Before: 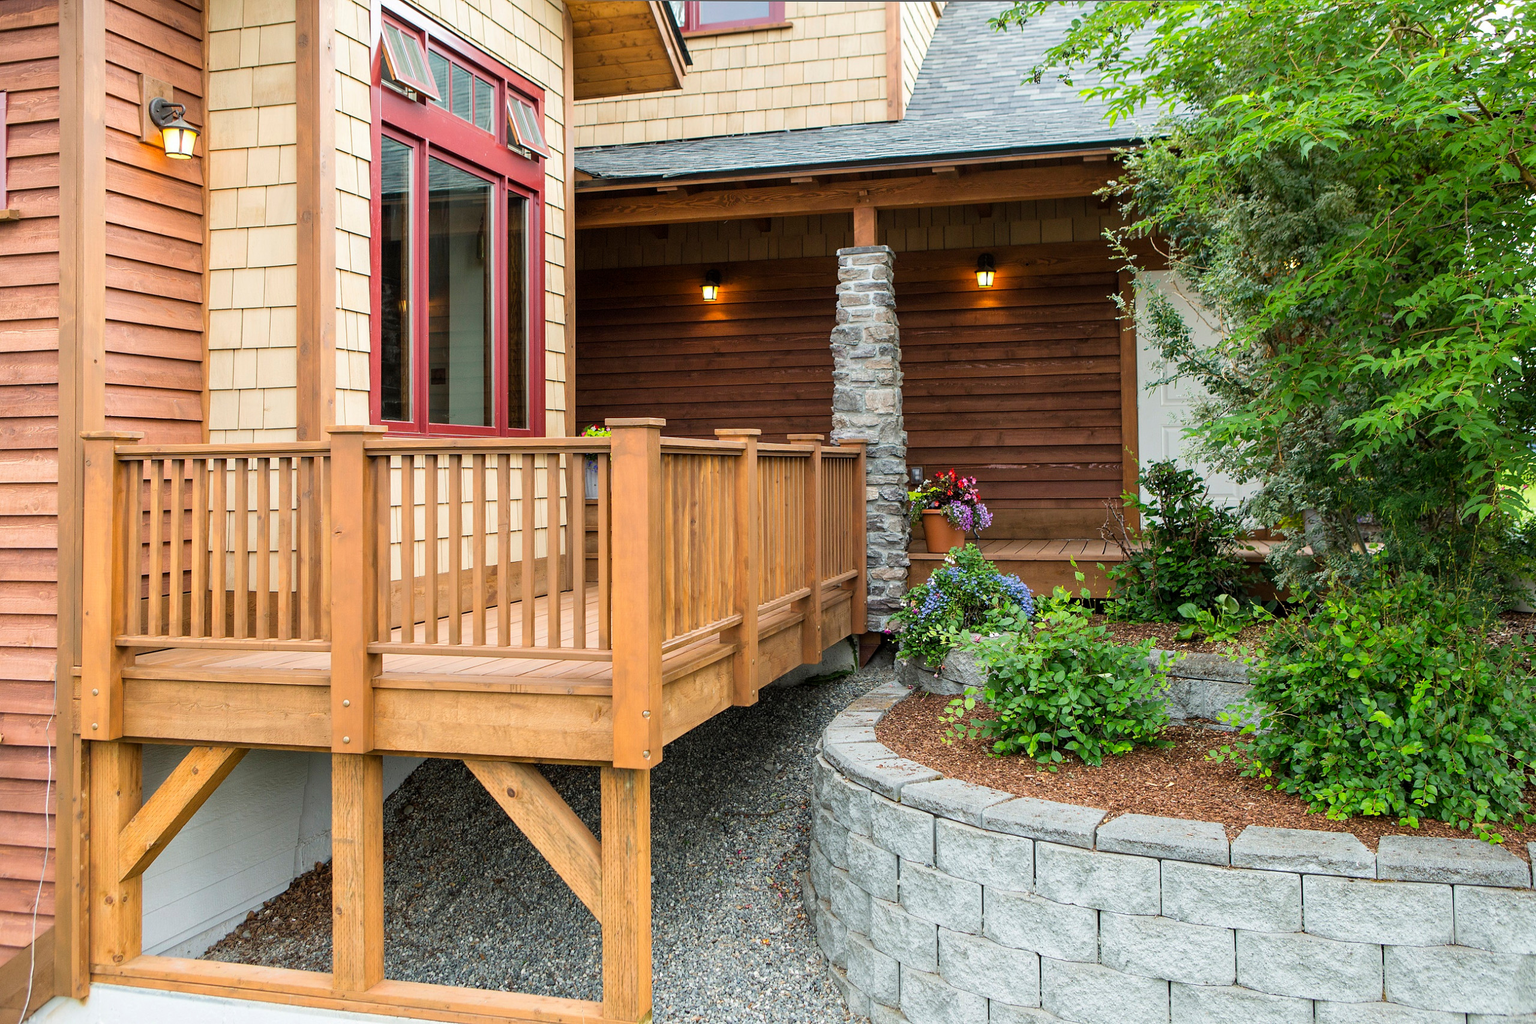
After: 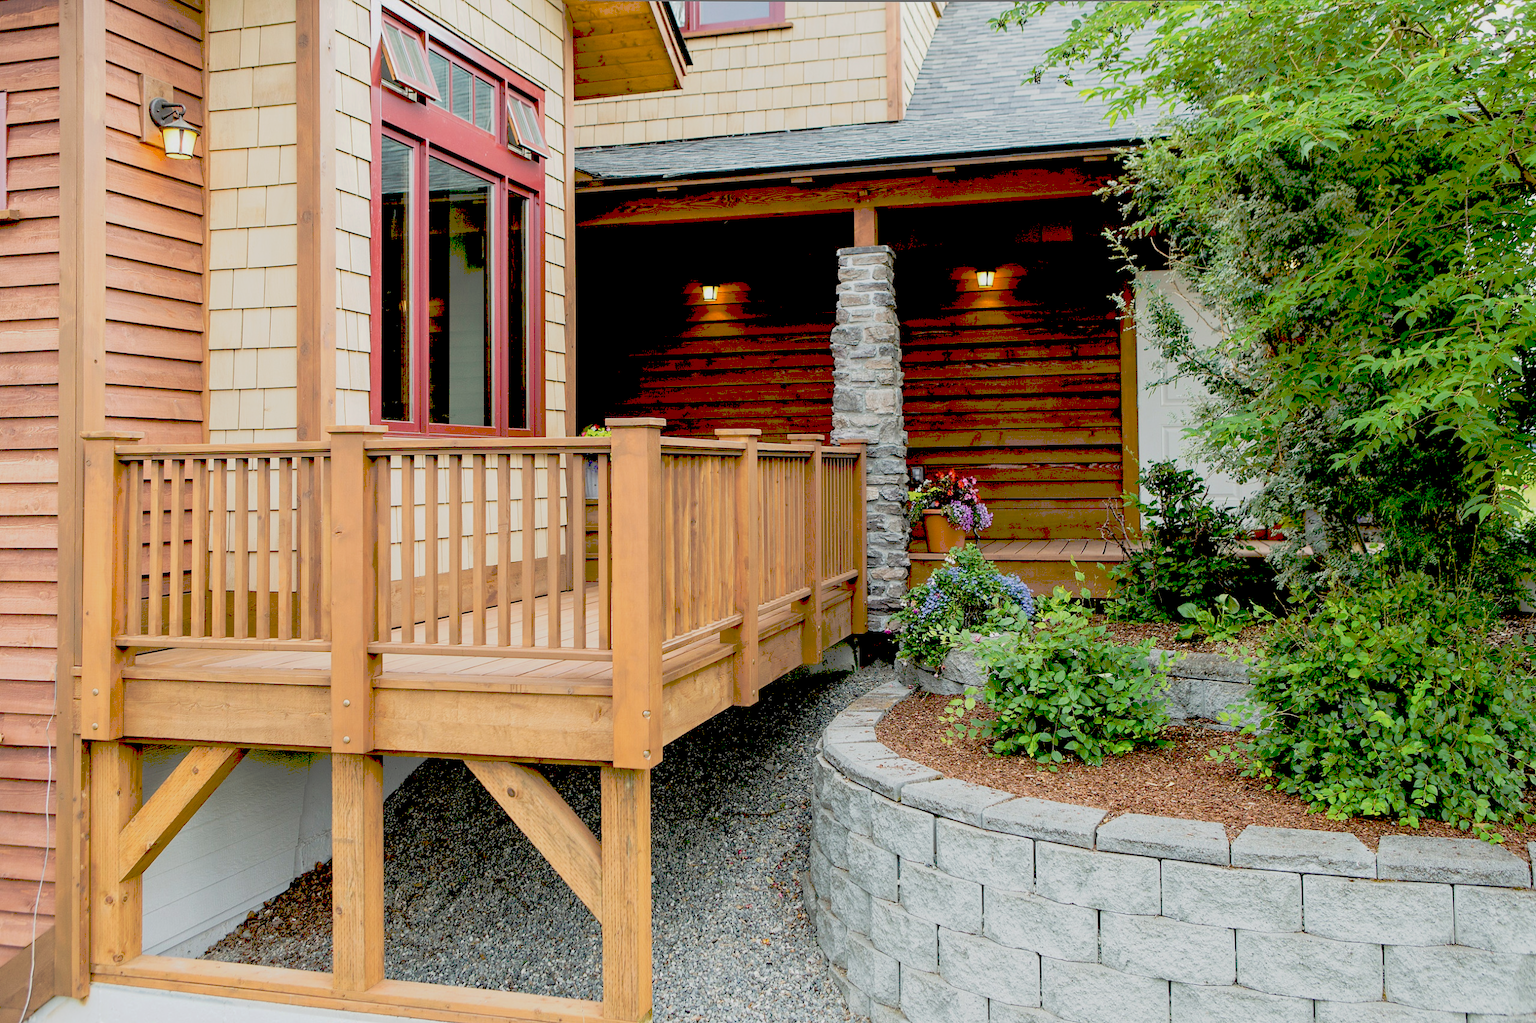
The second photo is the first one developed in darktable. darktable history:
exposure: black level correction 0.044, exposure -0.232 EV, compensate highlight preservation false
tone curve: curves: ch0 [(0, 0) (0.003, 0.346) (0.011, 0.346) (0.025, 0.346) (0.044, 0.35) (0.069, 0.354) (0.1, 0.361) (0.136, 0.368) (0.177, 0.381) (0.224, 0.395) (0.277, 0.421) (0.335, 0.458) (0.399, 0.502) (0.468, 0.556) (0.543, 0.617) (0.623, 0.685) (0.709, 0.748) (0.801, 0.814) (0.898, 0.865) (1, 1)], preserve colors none
